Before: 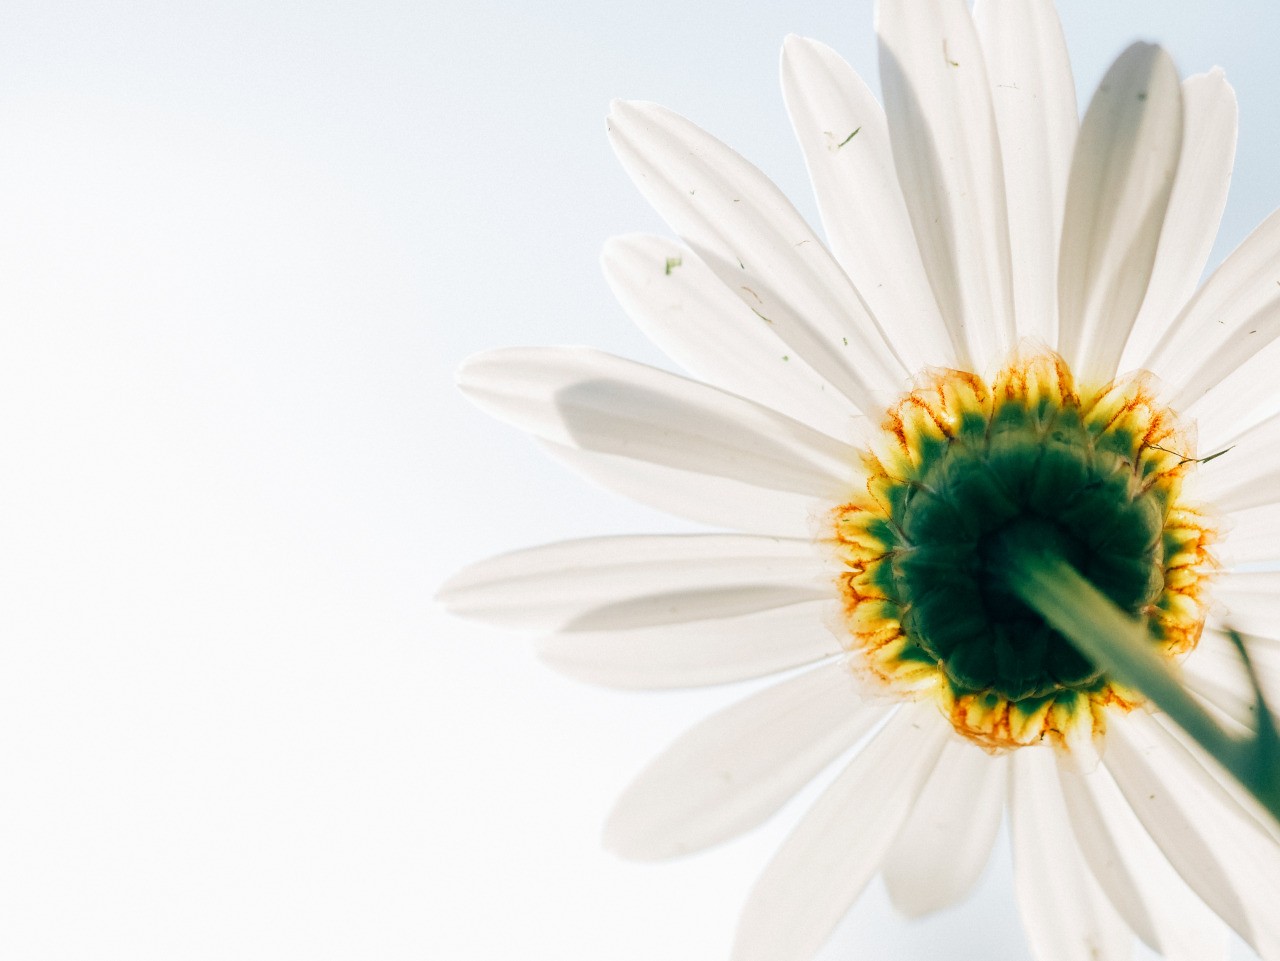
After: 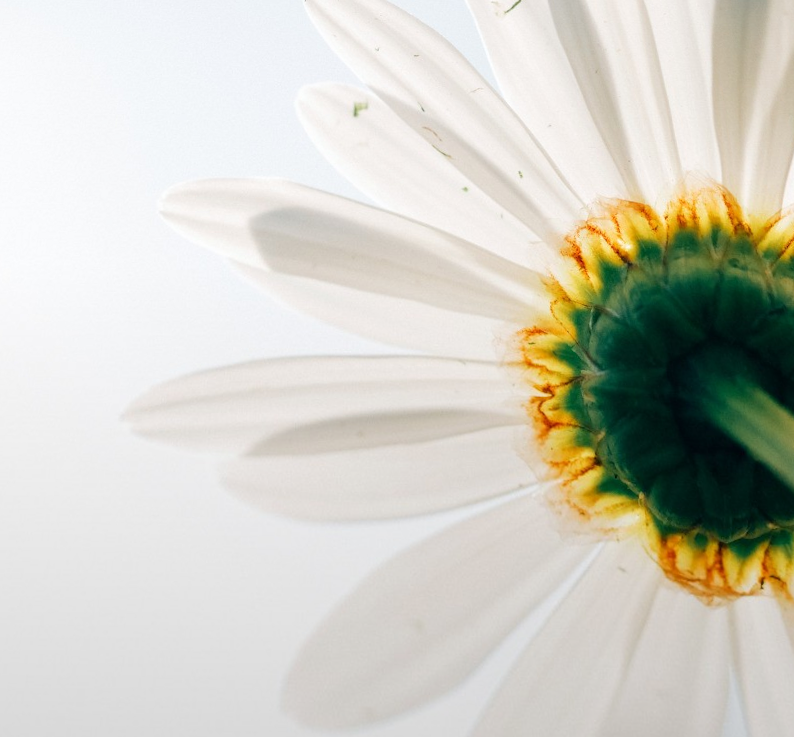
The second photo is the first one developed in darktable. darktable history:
exposure: exposure 0.02 EV, compensate highlight preservation false
graduated density: rotation -180°, offset 27.42
crop: left 16.768%, top 8.653%, right 8.362%, bottom 12.485%
rotate and perspective: rotation 0.72°, lens shift (vertical) -0.352, lens shift (horizontal) -0.051, crop left 0.152, crop right 0.859, crop top 0.019, crop bottom 0.964
